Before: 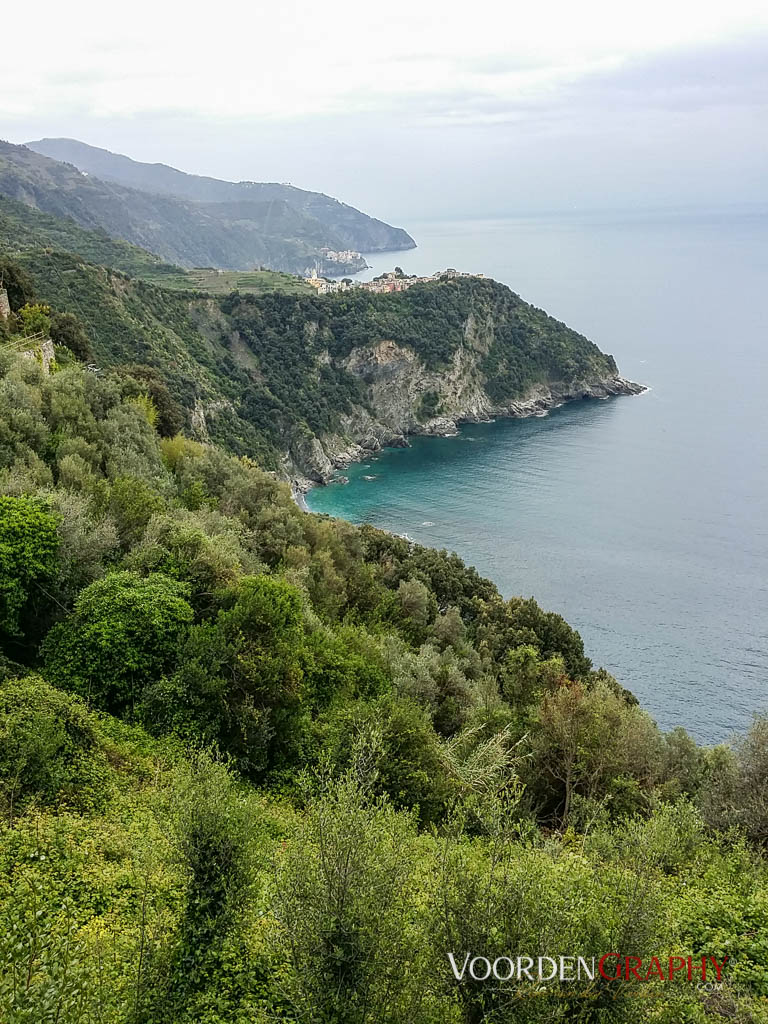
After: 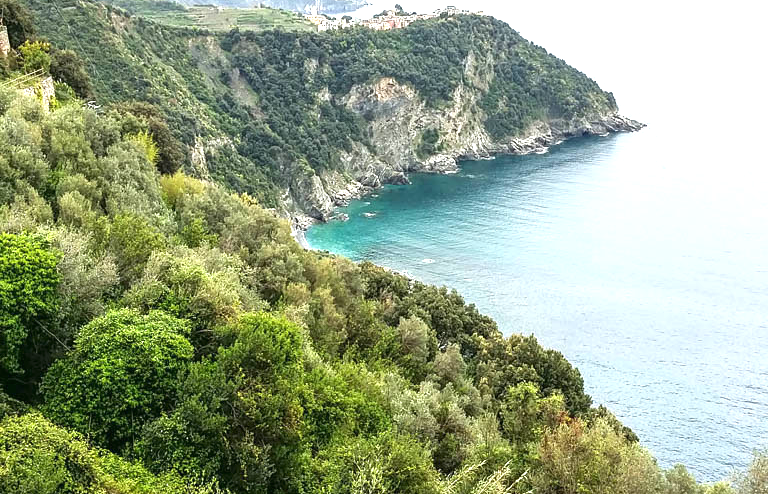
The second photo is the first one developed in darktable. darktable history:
crop and rotate: top 25.717%, bottom 25.95%
exposure: black level correction 0, exposure 1.2 EV, compensate highlight preservation false
